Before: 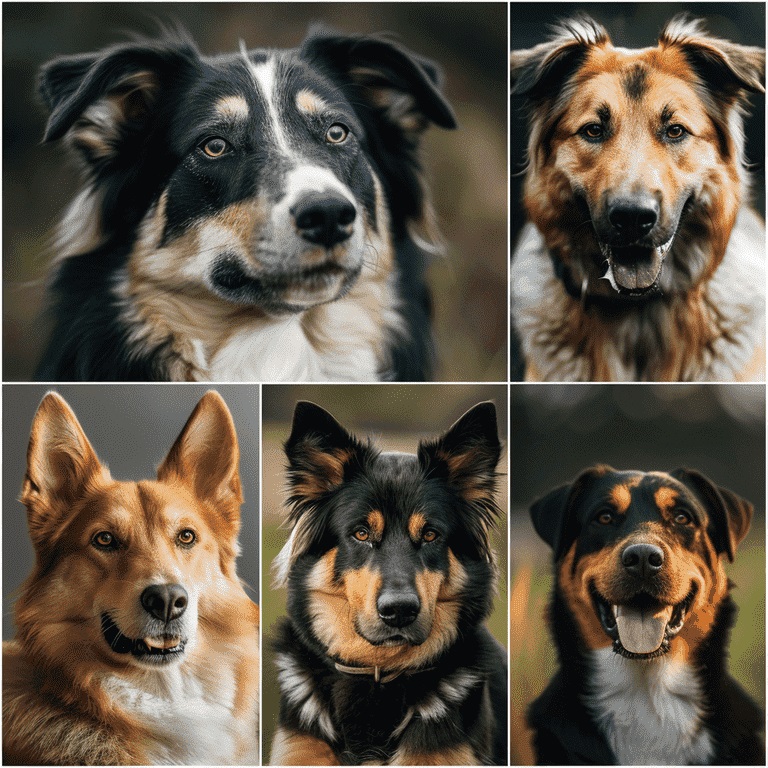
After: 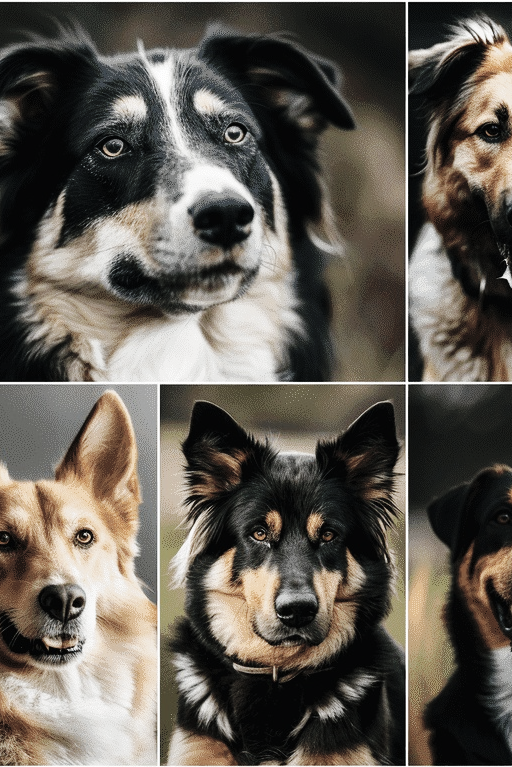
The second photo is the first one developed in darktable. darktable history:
base curve: curves: ch0 [(0, 0) (0.036, 0.025) (0.121, 0.166) (0.206, 0.329) (0.605, 0.79) (1, 1)], preserve colors none
crop and rotate: left 13.348%, right 19.965%
color correction: highlights b* -0.048, saturation 0.493
